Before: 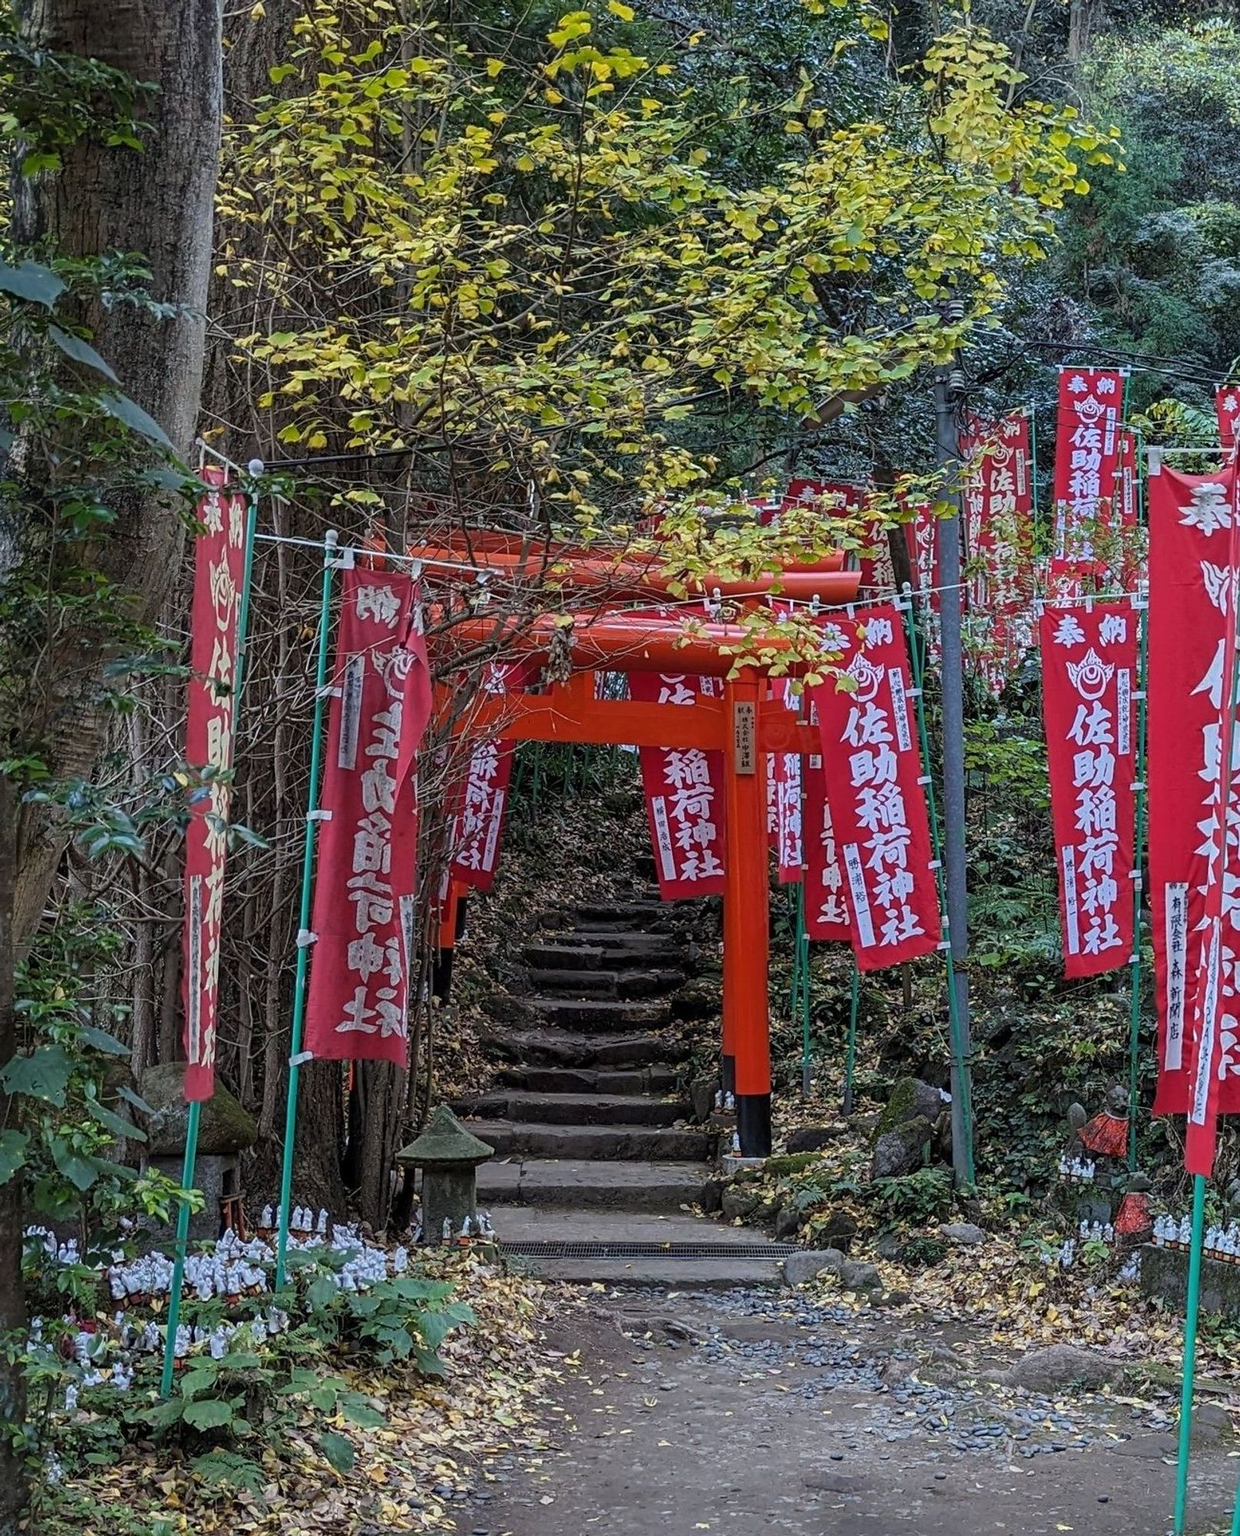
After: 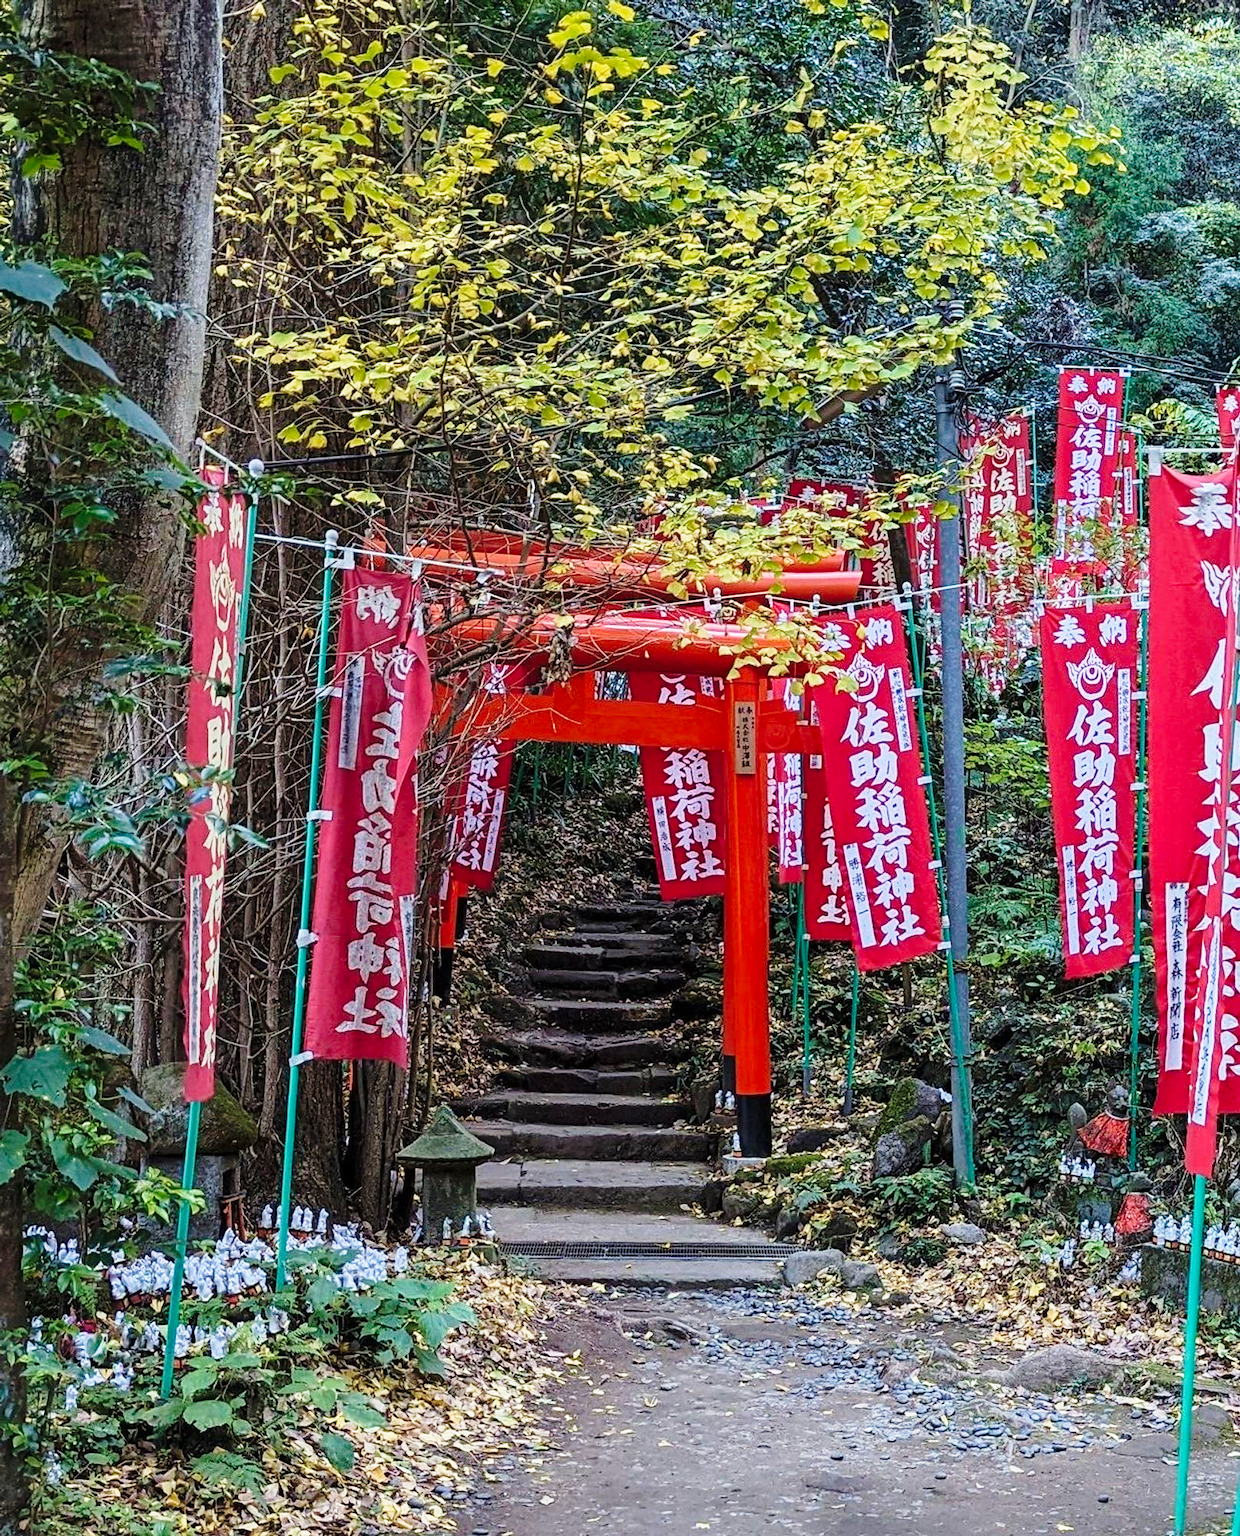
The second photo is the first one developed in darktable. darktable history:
base curve: curves: ch0 [(0, 0) (0.028, 0.03) (0.121, 0.232) (0.46, 0.748) (0.859, 0.968) (1, 1)], preserve colors none
velvia: on, module defaults
